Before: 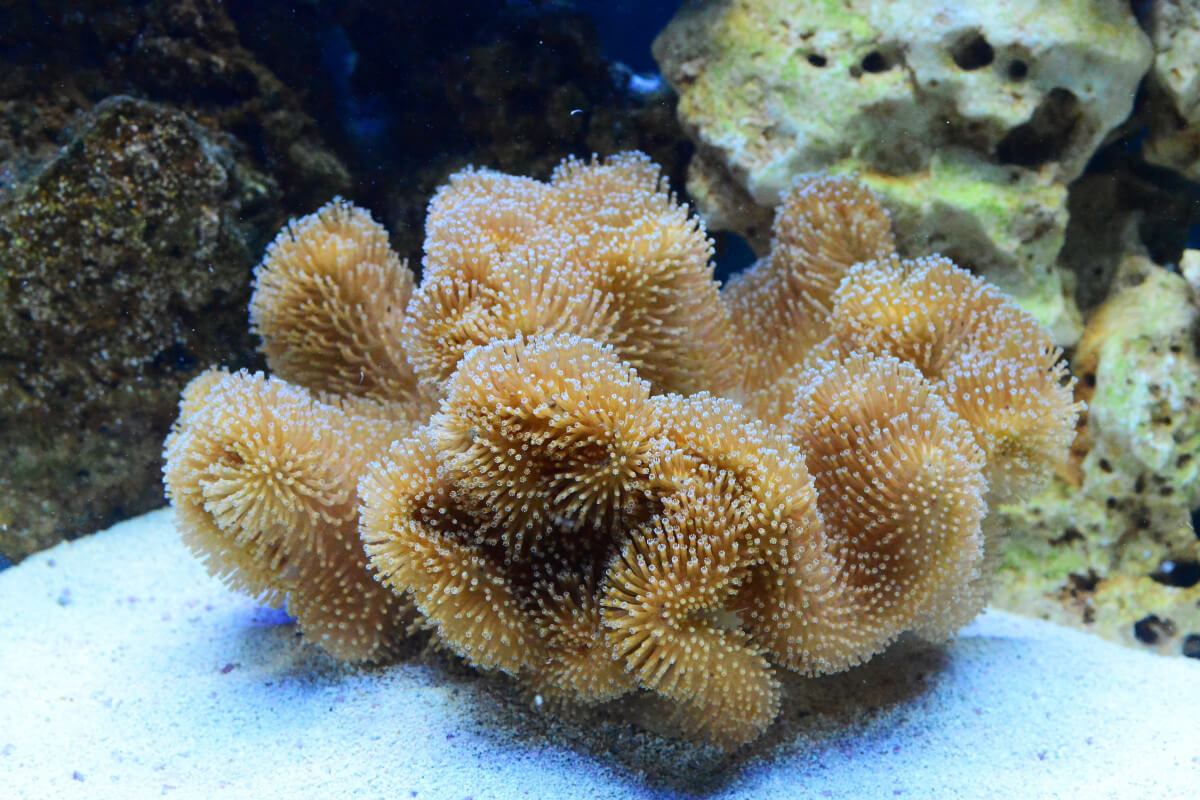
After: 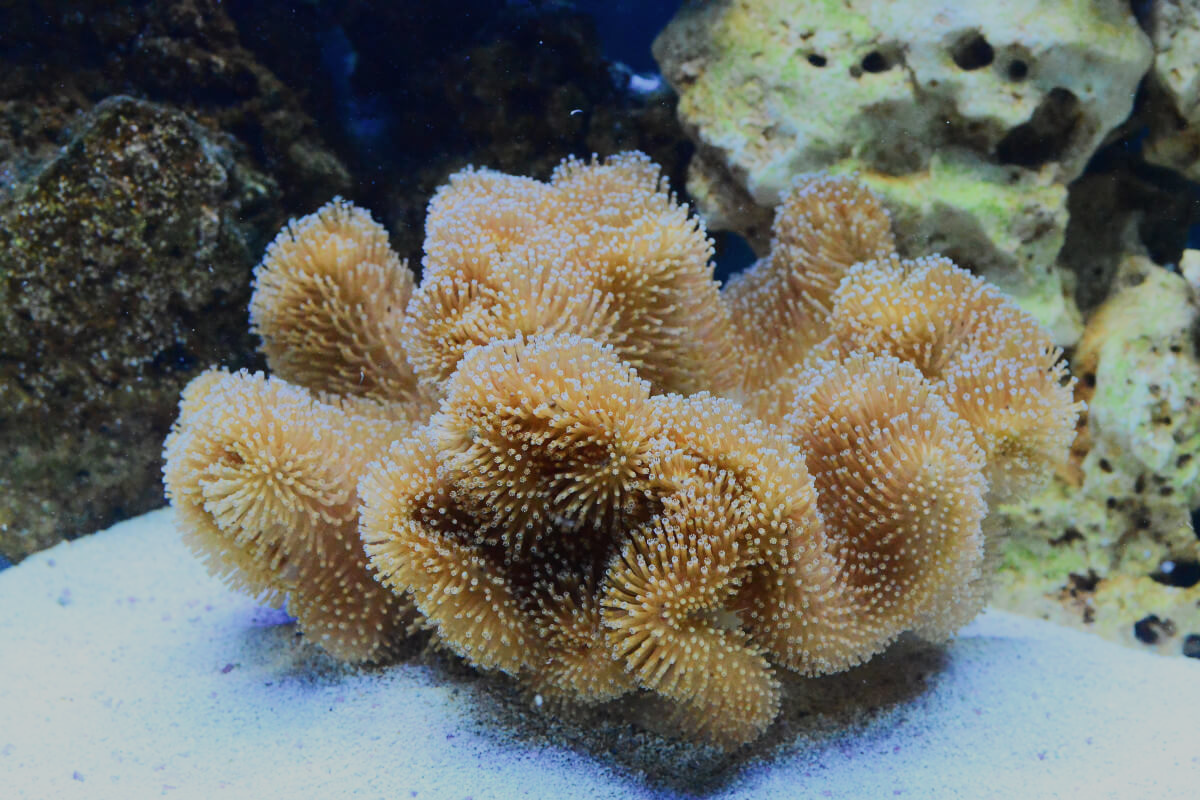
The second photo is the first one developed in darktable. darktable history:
filmic rgb: black relative exposure -16 EV, white relative exposure 4.91 EV, hardness 6.2, color science v5 (2021), contrast in shadows safe, contrast in highlights safe
tone equalizer: -7 EV 0.209 EV, -6 EV 0.141 EV, -5 EV 0.087 EV, -4 EV 0.051 EV, -2 EV -0.039 EV, -1 EV -0.038 EV, +0 EV -0.086 EV, smoothing diameter 24.83%, edges refinement/feathering 12.31, preserve details guided filter
